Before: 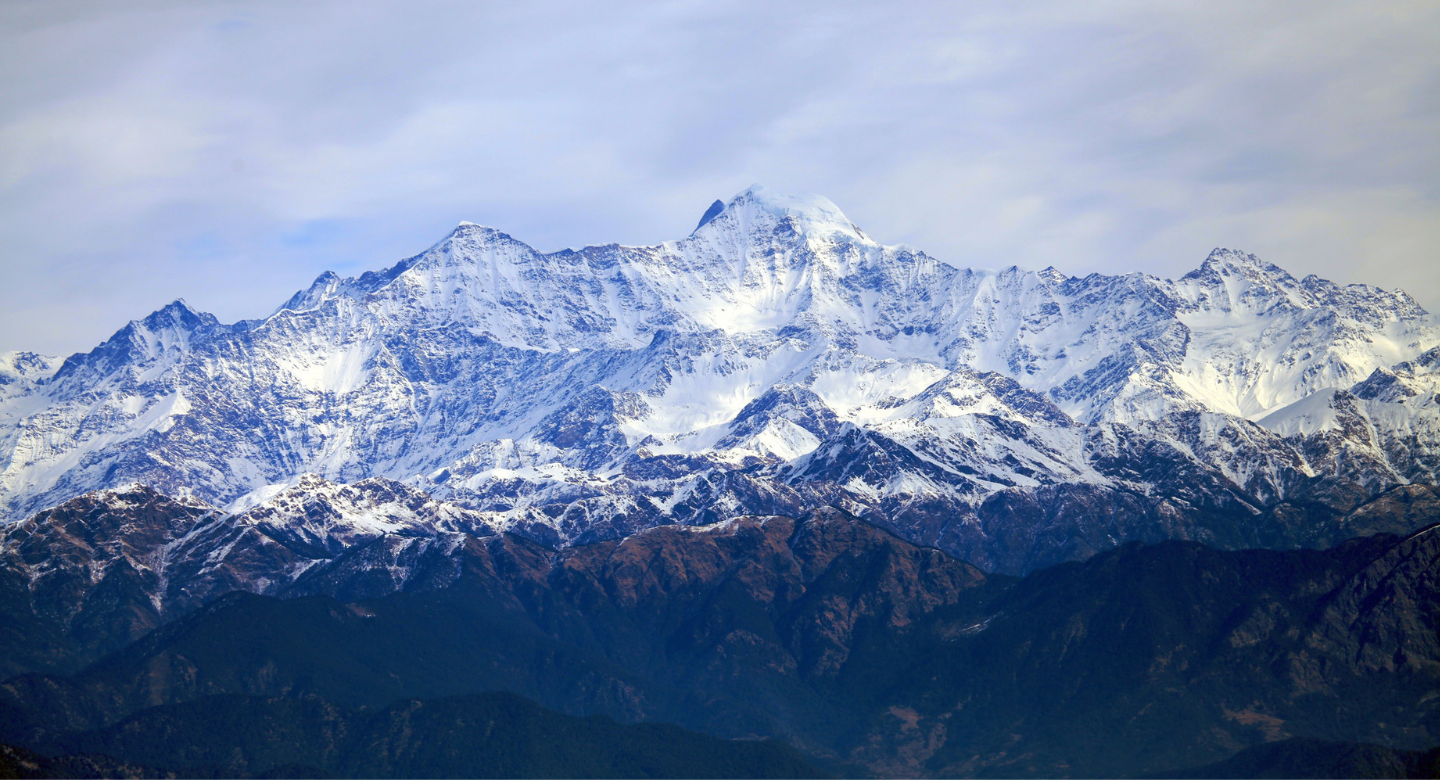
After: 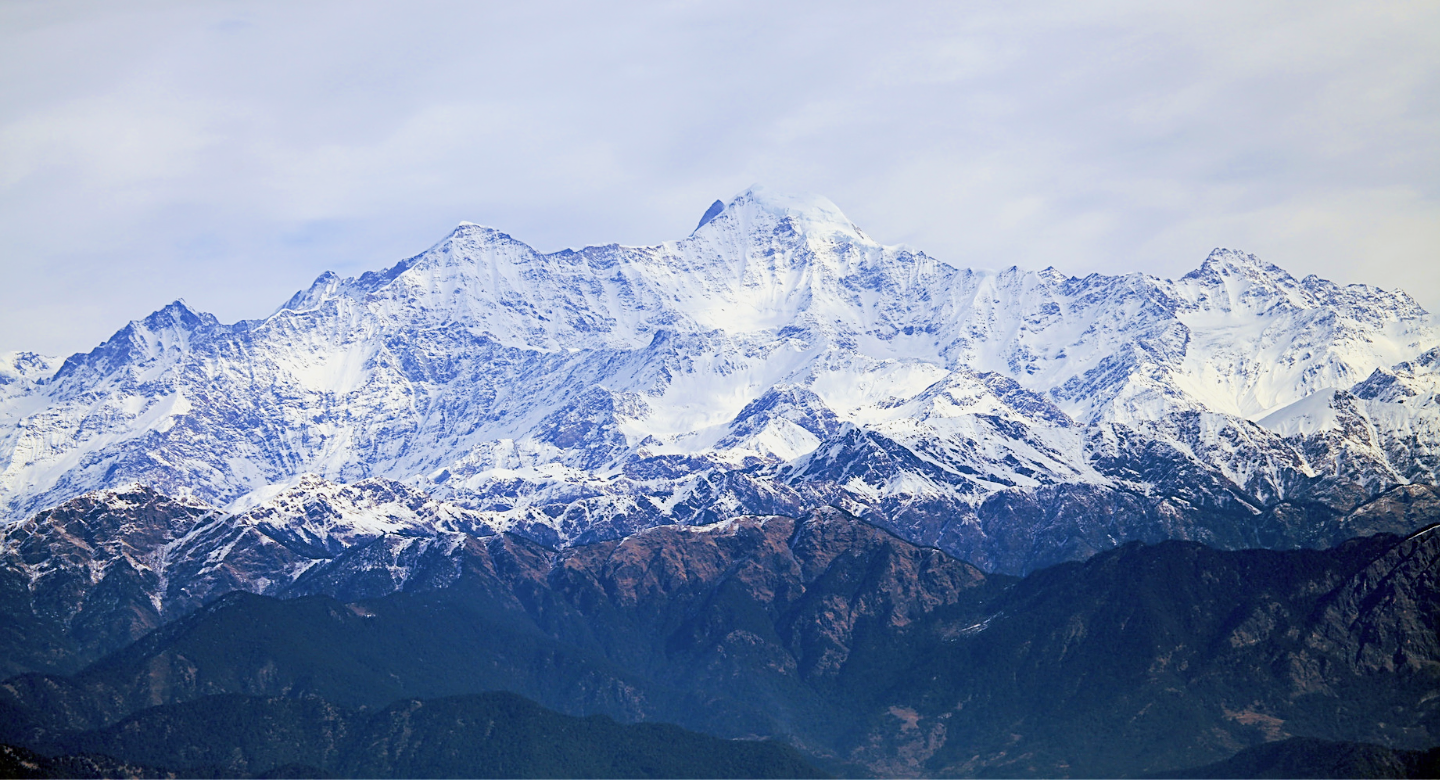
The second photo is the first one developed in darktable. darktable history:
contrast brightness saturation: saturation -0.1
exposure: black level correction 0, exposure 0.95 EV, compensate exposure bias true, compensate highlight preservation false
sharpen: on, module defaults
filmic rgb: black relative exposure -7.65 EV, white relative exposure 4.56 EV, hardness 3.61, contrast 1.05
